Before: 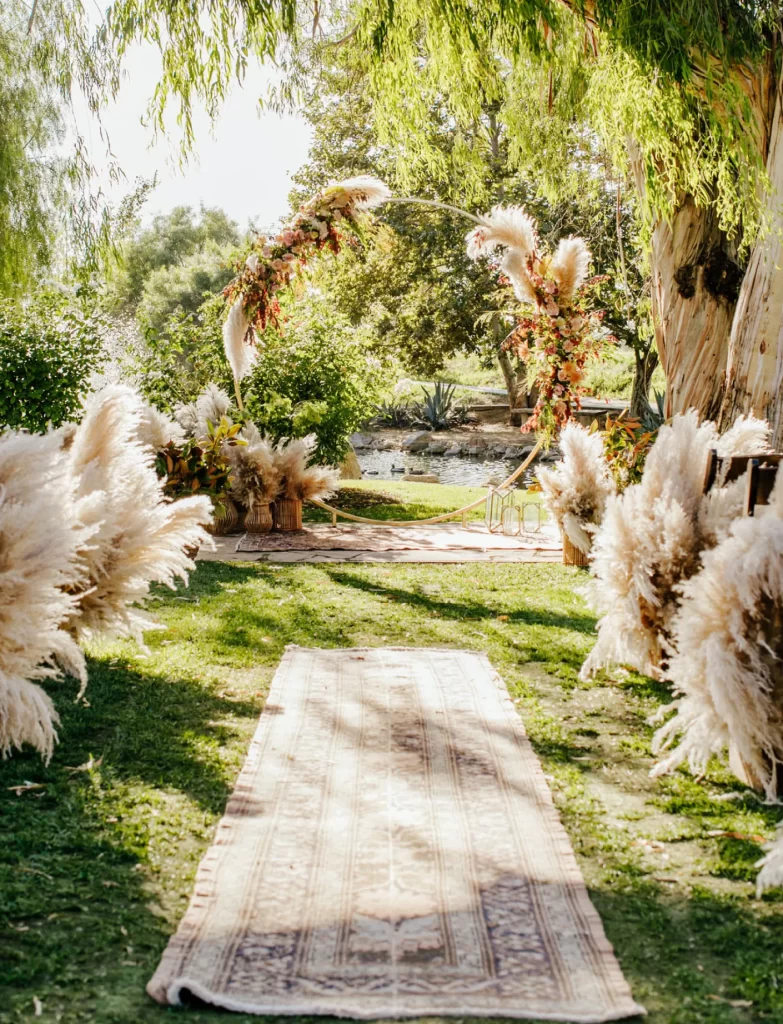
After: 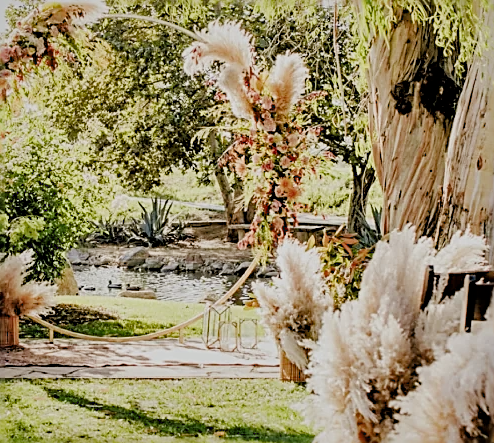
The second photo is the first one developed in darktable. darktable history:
crop: left 36.216%, top 18.044%, right 0.598%, bottom 38.603%
sharpen: amount 0.989
tone equalizer: -8 EV -0.742 EV, -7 EV -0.687 EV, -6 EV -0.621 EV, -5 EV -0.39 EV, -3 EV 0.403 EV, -2 EV 0.6 EV, -1 EV 0.697 EV, +0 EV 0.762 EV
shadows and highlights: highlights color adjustment 72.79%, low approximation 0.01, soften with gaussian
filmic rgb: black relative exposure -8.02 EV, white relative exposure 8.01 EV, hardness 2.48, latitude 9.92%, contrast 0.724, highlights saturation mix 9.65%, shadows ↔ highlights balance 1.78%, iterations of high-quality reconstruction 0
local contrast: mode bilateral grid, contrast 20, coarseness 50, detail 171%, midtone range 0.2
